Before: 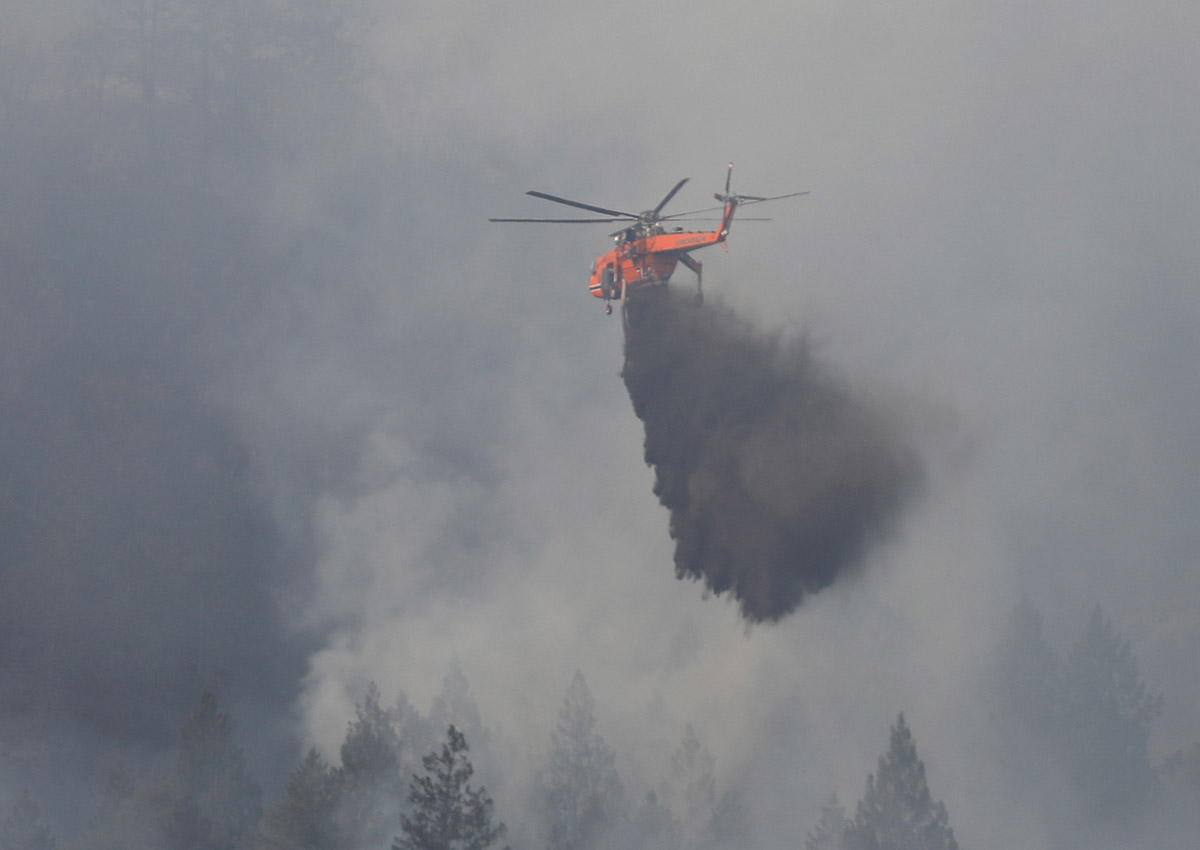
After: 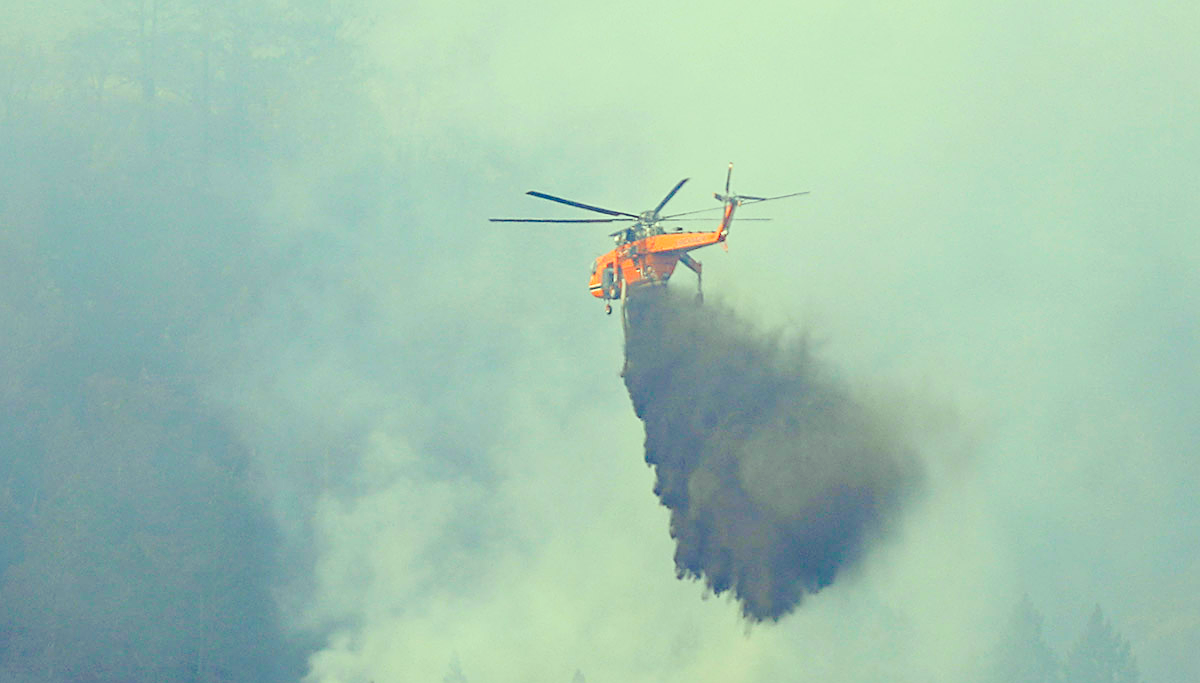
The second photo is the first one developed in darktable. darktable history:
crop: bottom 19.555%
exposure: black level correction 0, exposure 0.7 EV, compensate highlight preservation false
tone curve: curves: ch0 [(0.003, 0.023) (0.071, 0.052) (0.236, 0.197) (0.466, 0.557) (0.644, 0.748) (0.803, 0.88) (0.994, 0.968)]; ch1 [(0, 0) (0.262, 0.227) (0.417, 0.386) (0.469, 0.467) (0.502, 0.498) (0.528, 0.53) (0.573, 0.57) (0.605, 0.621) (0.644, 0.671) (0.686, 0.728) (0.994, 0.987)]; ch2 [(0, 0) (0.262, 0.188) (0.385, 0.353) (0.427, 0.424) (0.495, 0.493) (0.515, 0.534) (0.547, 0.556) (0.589, 0.613) (0.644, 0.748) (1, 1)], preserve colors none
haze removal: compatibility mode true, adaptive false
sharpen: on, module defaults
color correction: highlights a* -11.1, highlights b* 9.85, saturation 1.71
contrast brightness saturation: saturation -0.054
